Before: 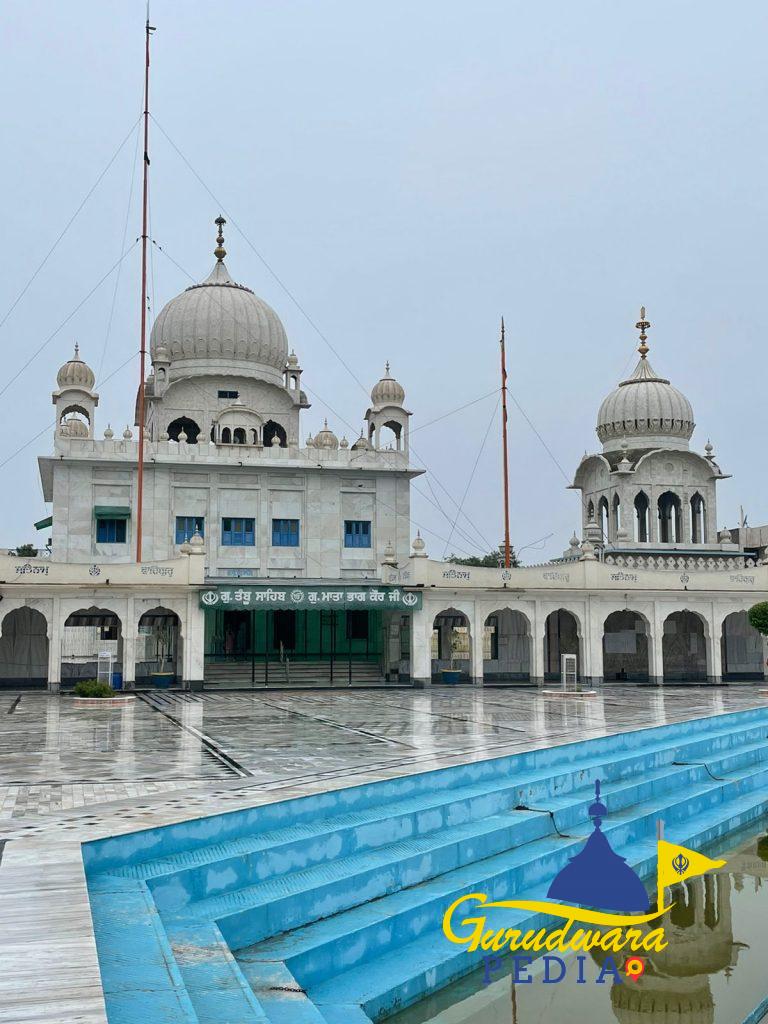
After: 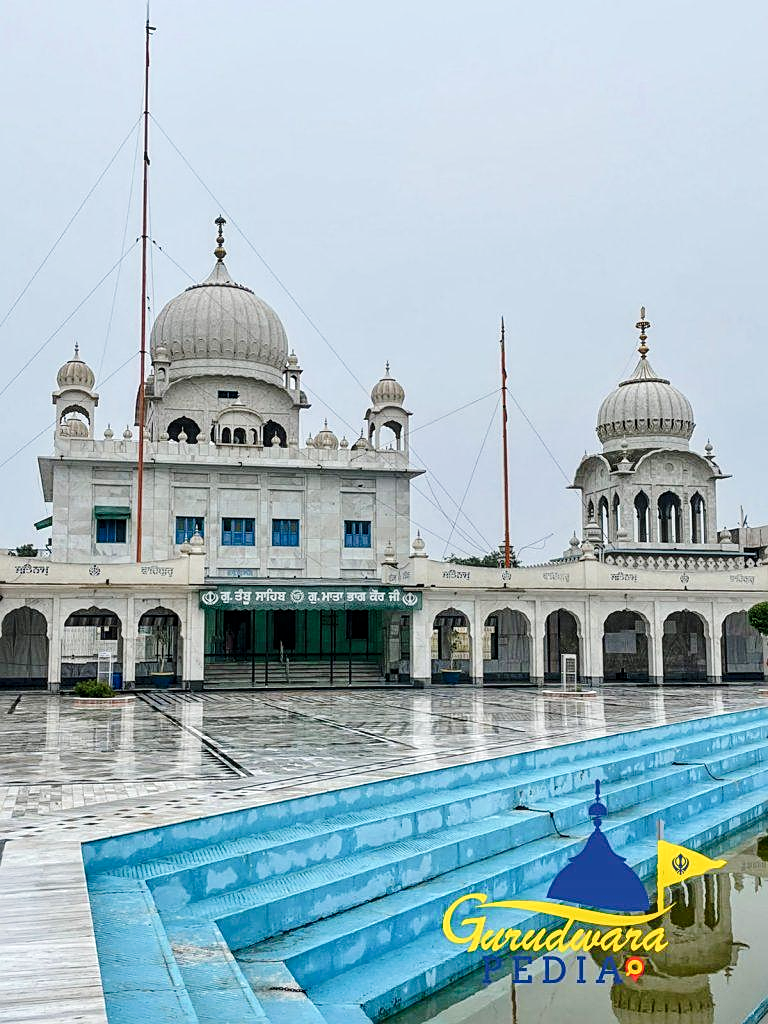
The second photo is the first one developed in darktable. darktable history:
local contrast: detail 130%
sharpen: on, module defaults
tone curve: curves: ch0 [(0, 0) (0.003, 0.015) (0.011, 0.019) (0.025, 0.026) (0.044, 0.041) (0.069, 0.057) (0.1, 0.085) (0.136, 0.116) (0.177, 0.158) (0.224, 0.215) (0.277, 0.286) (0.335, 0.367) (0.399, 0.452) (0.468, 0.534) (0.543, 0.612) (0.623, 0.698) (0.709, 0.775) (0.801, 0.858) (0.898, 0.928) (1, 1)], preserve colors none
tone equalizer: on, module defaults
